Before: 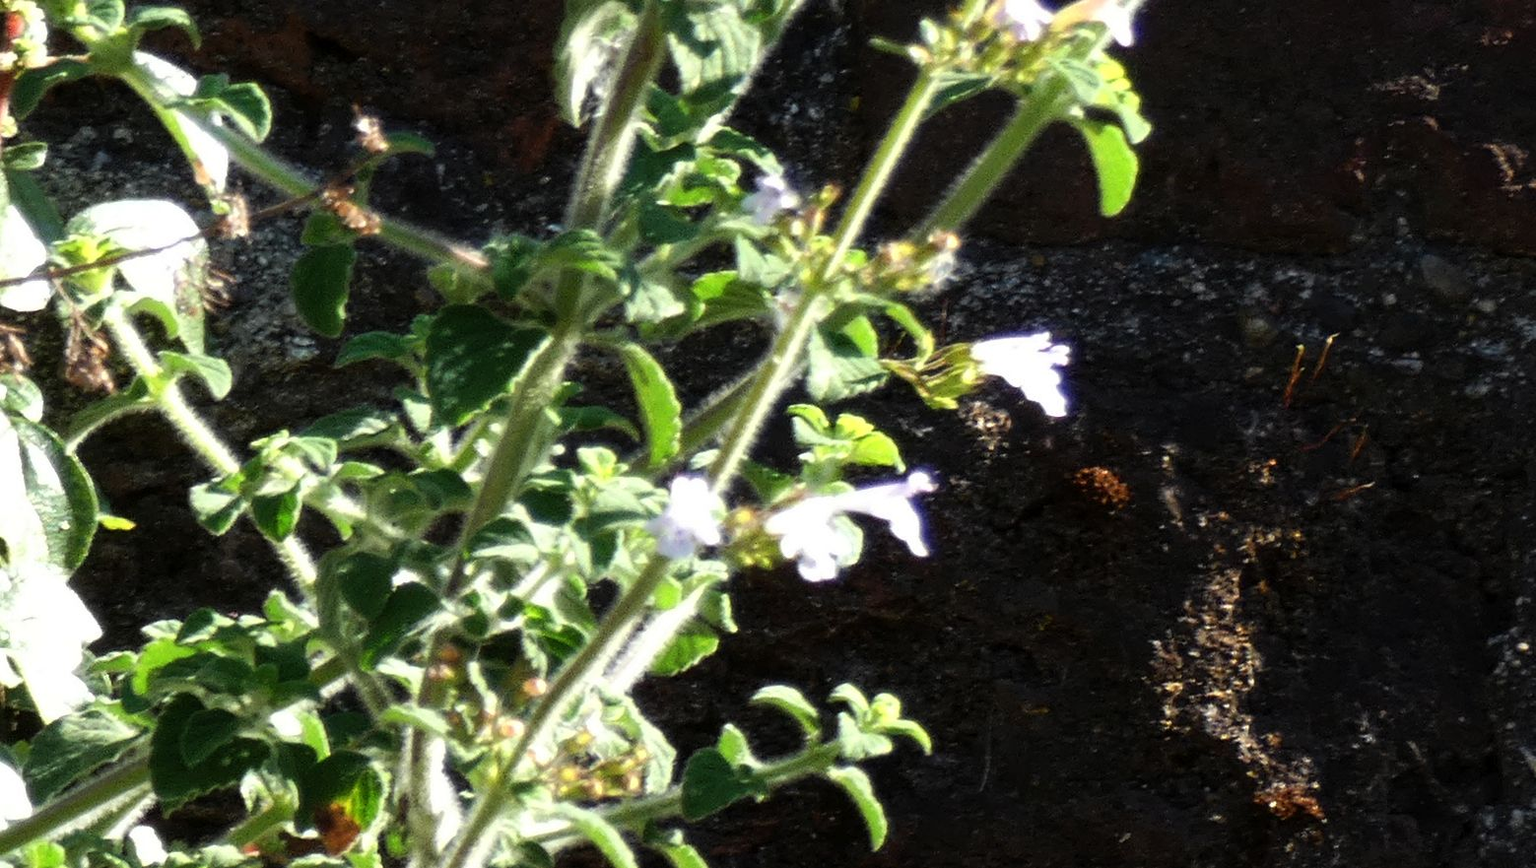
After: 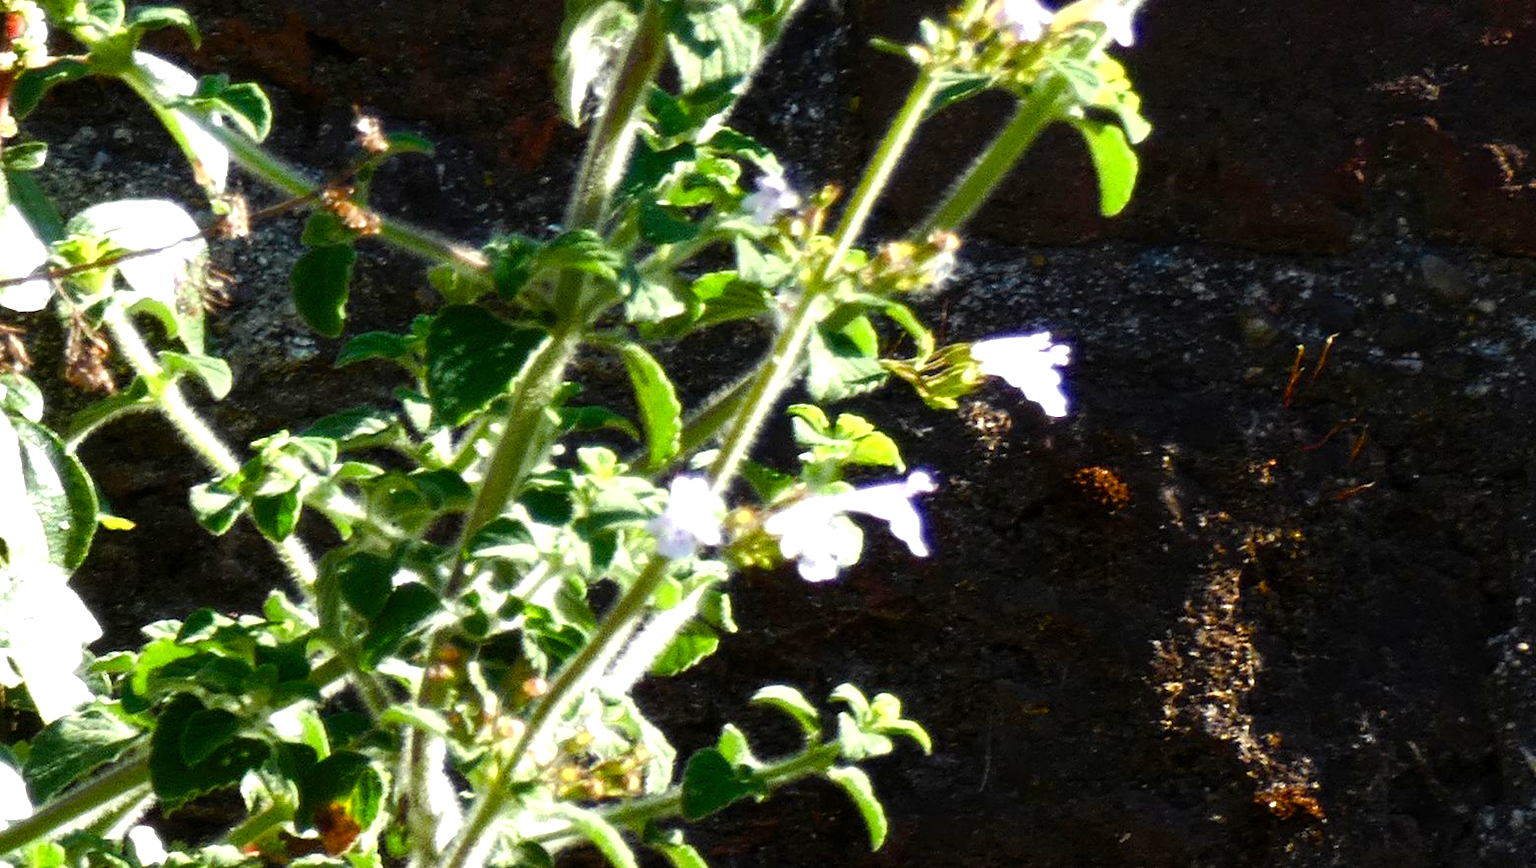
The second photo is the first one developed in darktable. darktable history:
color balance rgb: perceptual saturation grading › global saturation -0.045%, perceptual saturation grading › mid-tones 6.443%, perceptual saturation grading › shadows 72.058%, perceptual brilliance grading › highlights 9.745%, perceptual brilliance grading › mid-tones 4.672%
